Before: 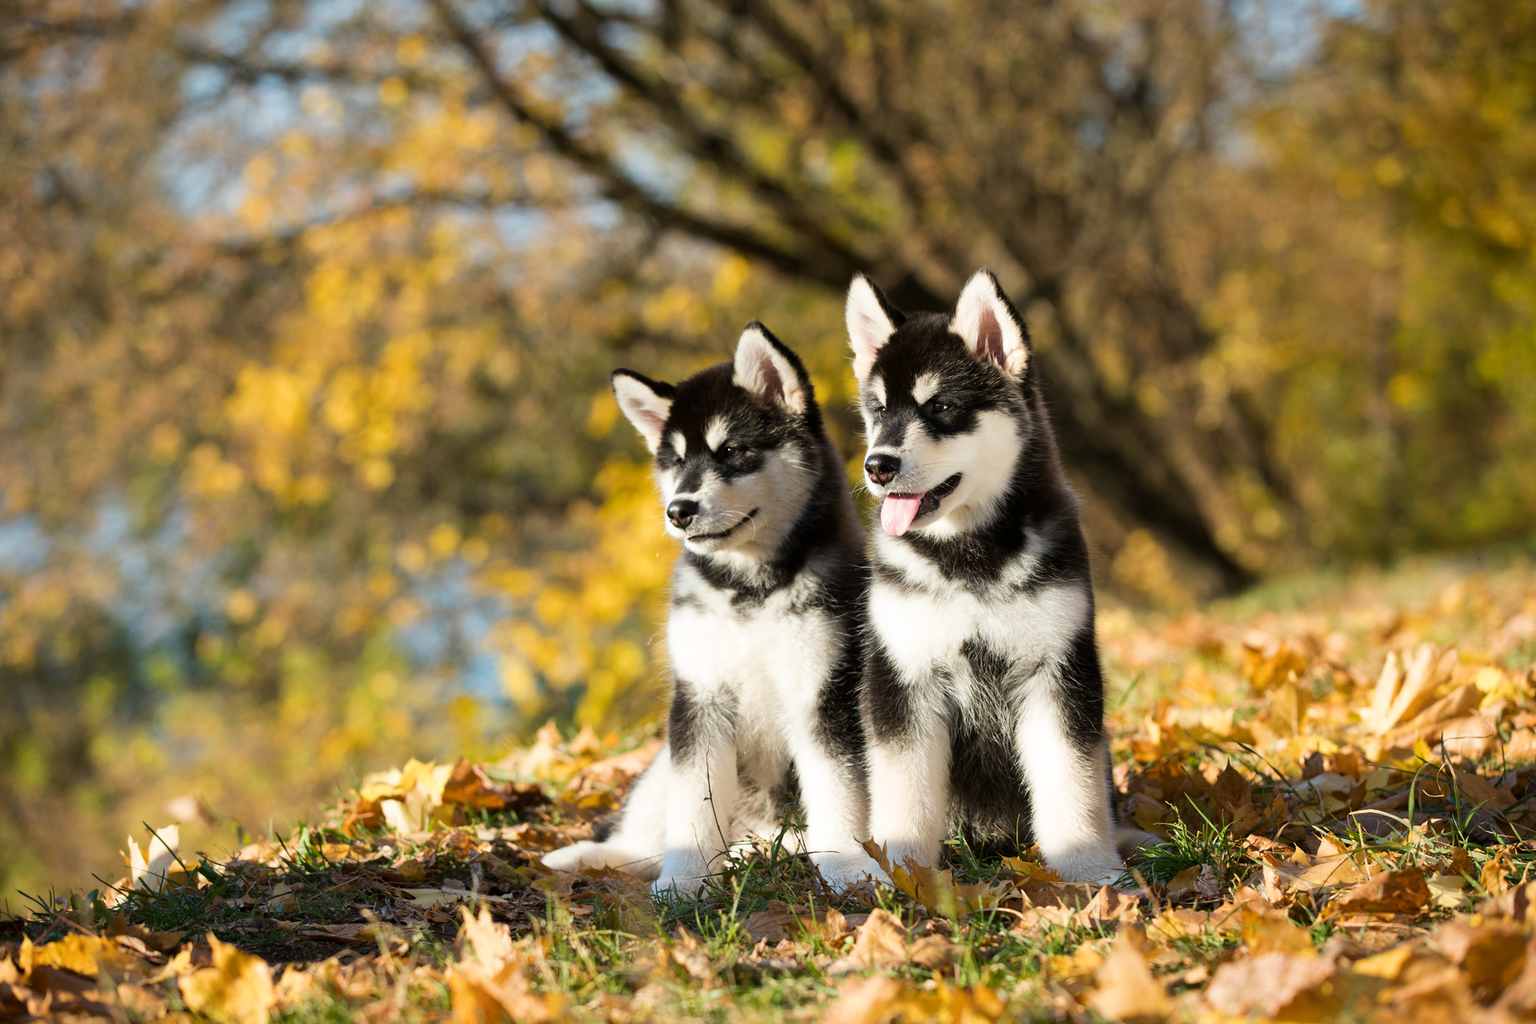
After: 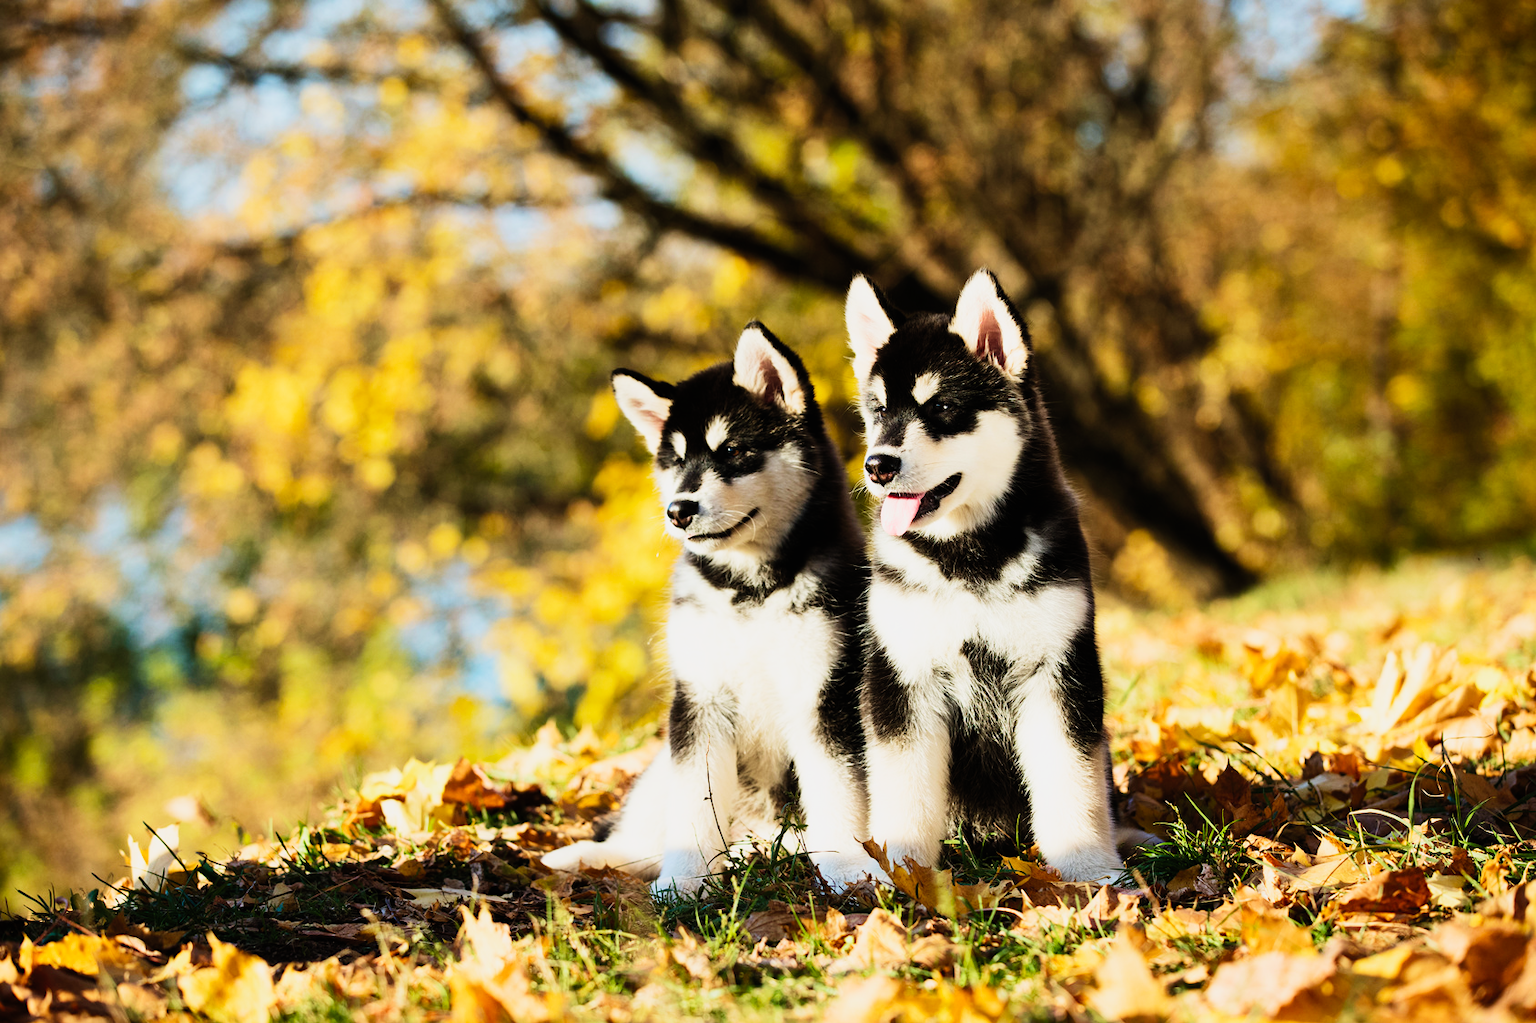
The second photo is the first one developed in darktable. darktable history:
sigmoid: contrast 1.8, skew -0.2, preserve hue 0%, red attenuation 0.1, red rotation 0.035, green attenuation 0.1, green rotation -0.017, blue attenuation 0.15, blue rotation -0.052, base primaries Rec2020
contrast brightness saturation: contrast 0.2, brightness 0.15, saturation 0.14
velvia: on, module defaults
